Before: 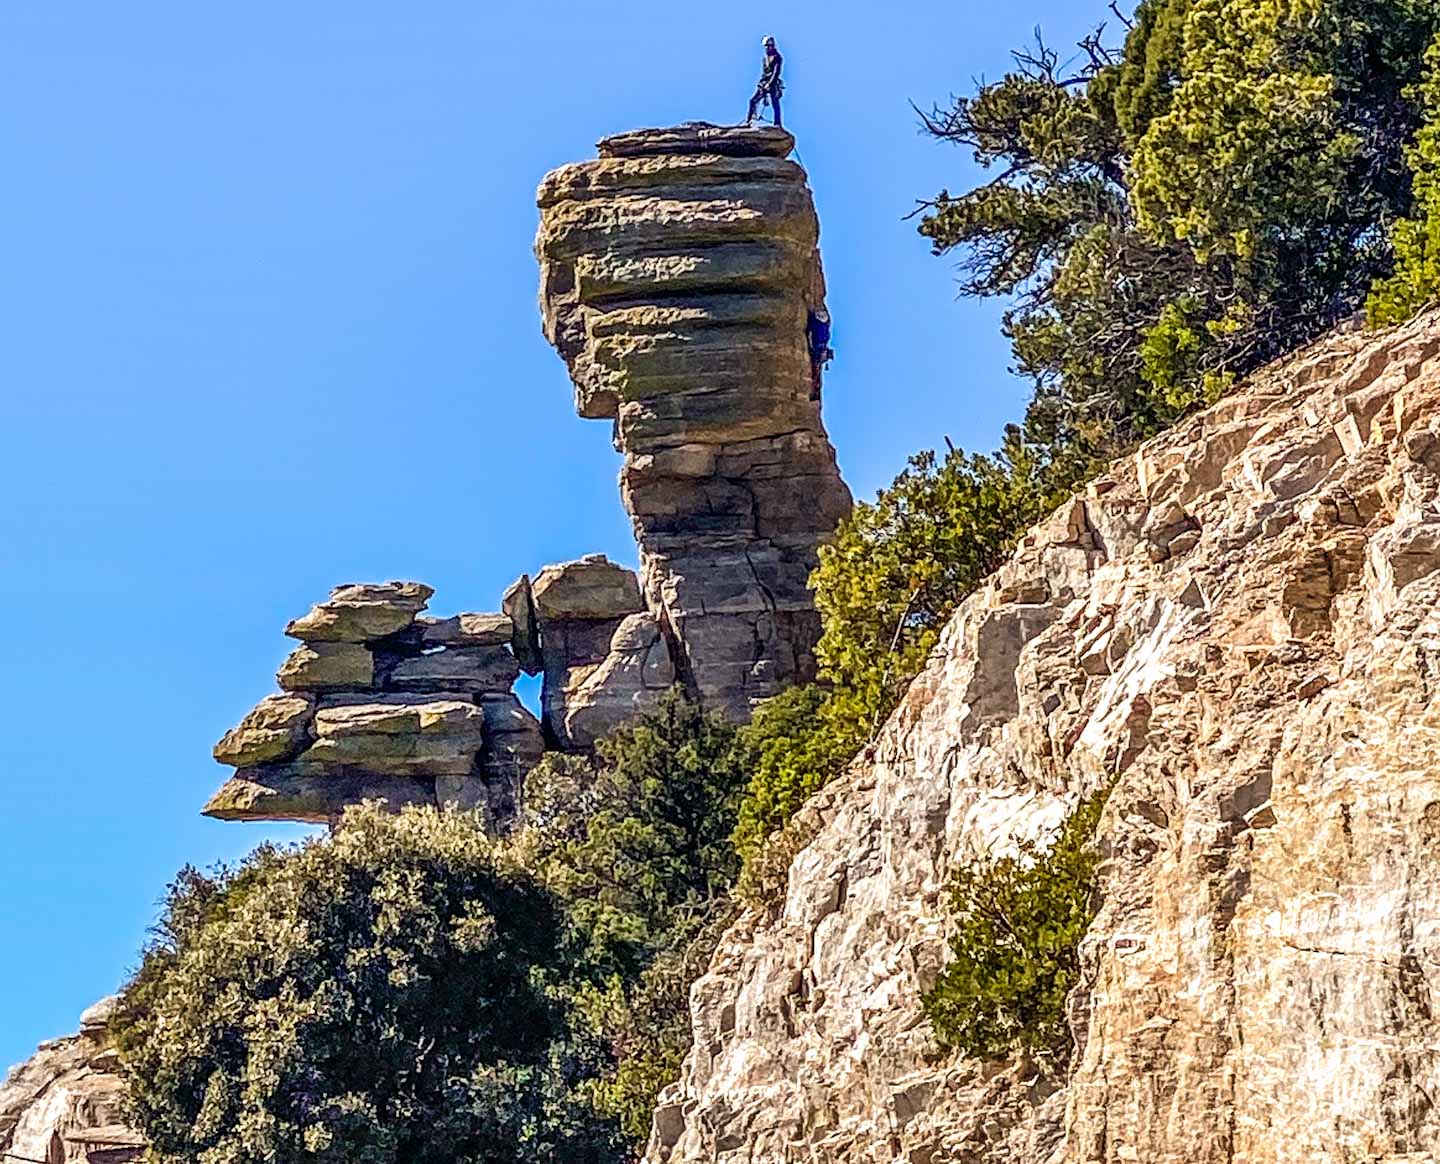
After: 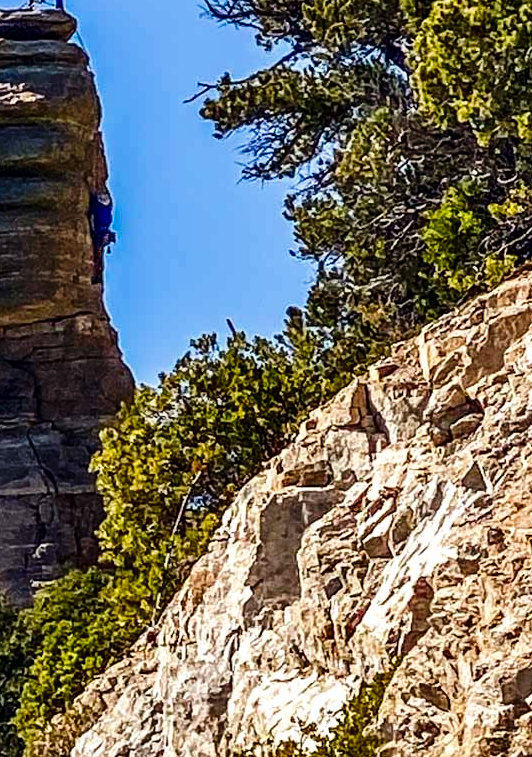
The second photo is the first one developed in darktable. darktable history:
contrast brightness saturation: contrast 0.069, brightness -0.132, saturation 0.045
tone equalizer: mask exposure compensation -0.493 EV
tone curve: curves: ch0 [(0, 0) (0.037, 0.025) (0.131, 0.093) (0.275, 0.256) (0.497, 0.51) (0.617, 0.643) (0.704, 0.732) (0.813, 0.832) (0.911, 0.925) (0.997, 0.995)]; ch1 [(0, 0) (0.301, 0.3) (0.444, 0.45) (0.493, 0.495) (0.507, 0.503) (0.534, 0.533) (0.582, 0.58) (0.658, 0.693) (0.746, 0.77) (1, 1)]; ch2 [(0, 0) (0.246, 0.233) (0.36, 0.352) (0.415, 0.418) (0.476, 0.492) (0.502, 0.504) (0.525, 0.518) (0.539, 0.544) (0.586, 0.602) (0.634, 0.651) (0.706, 0.727) (0.853, 0.852) (1, 0.951)], preserve colors none
crop and rotate: left 49.902%, top 10.096%, right 13.114%, bottom 24.849%
